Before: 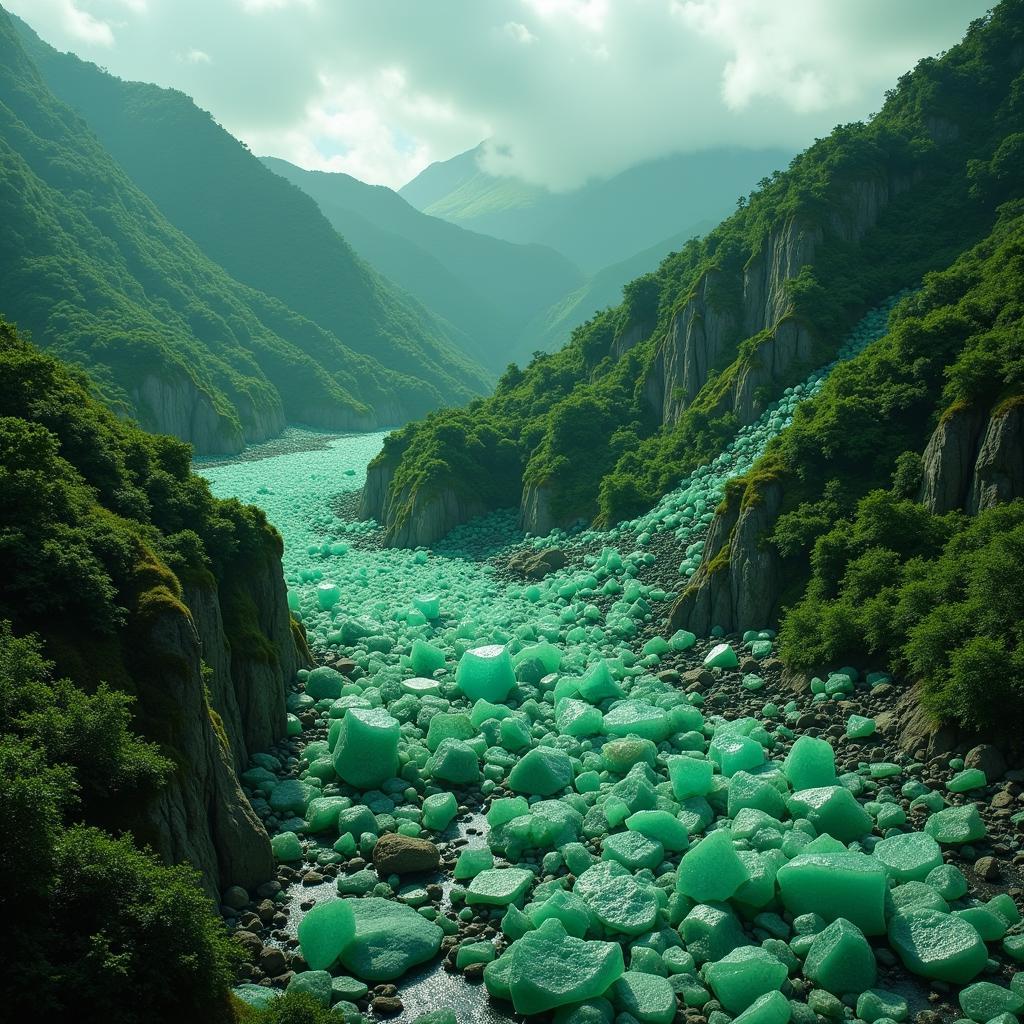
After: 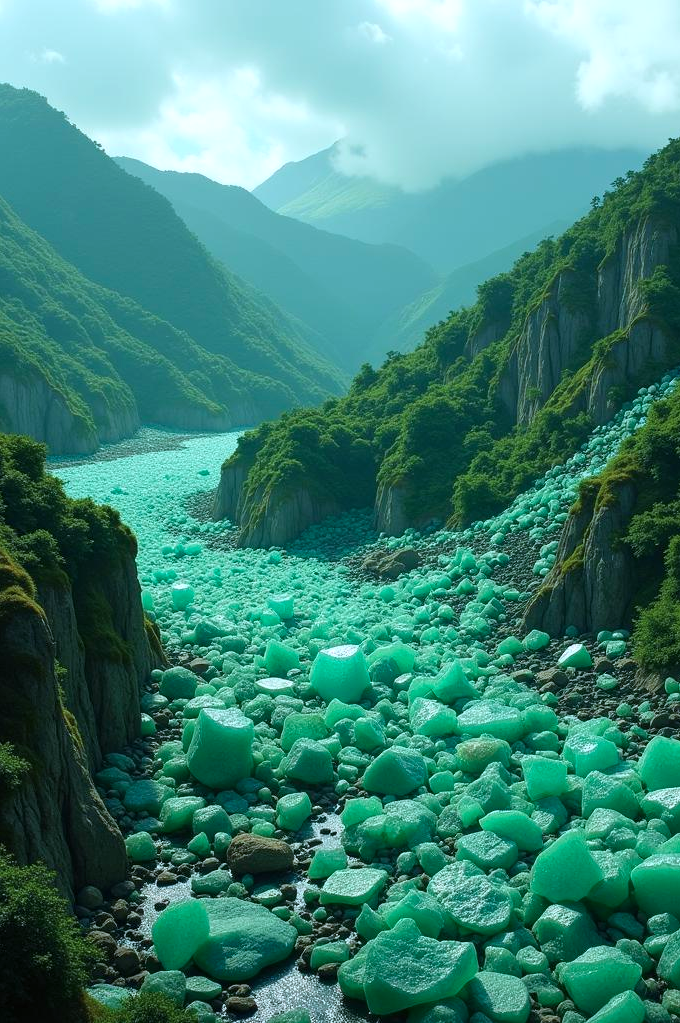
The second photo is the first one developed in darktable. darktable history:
crop and rotate: left 14.31%, right 19.278%
exposure: exposure 0.13 EV, compensate highlight preservation false
color calibration: x 0.37, y 0.382, temperature 4306.29 K
